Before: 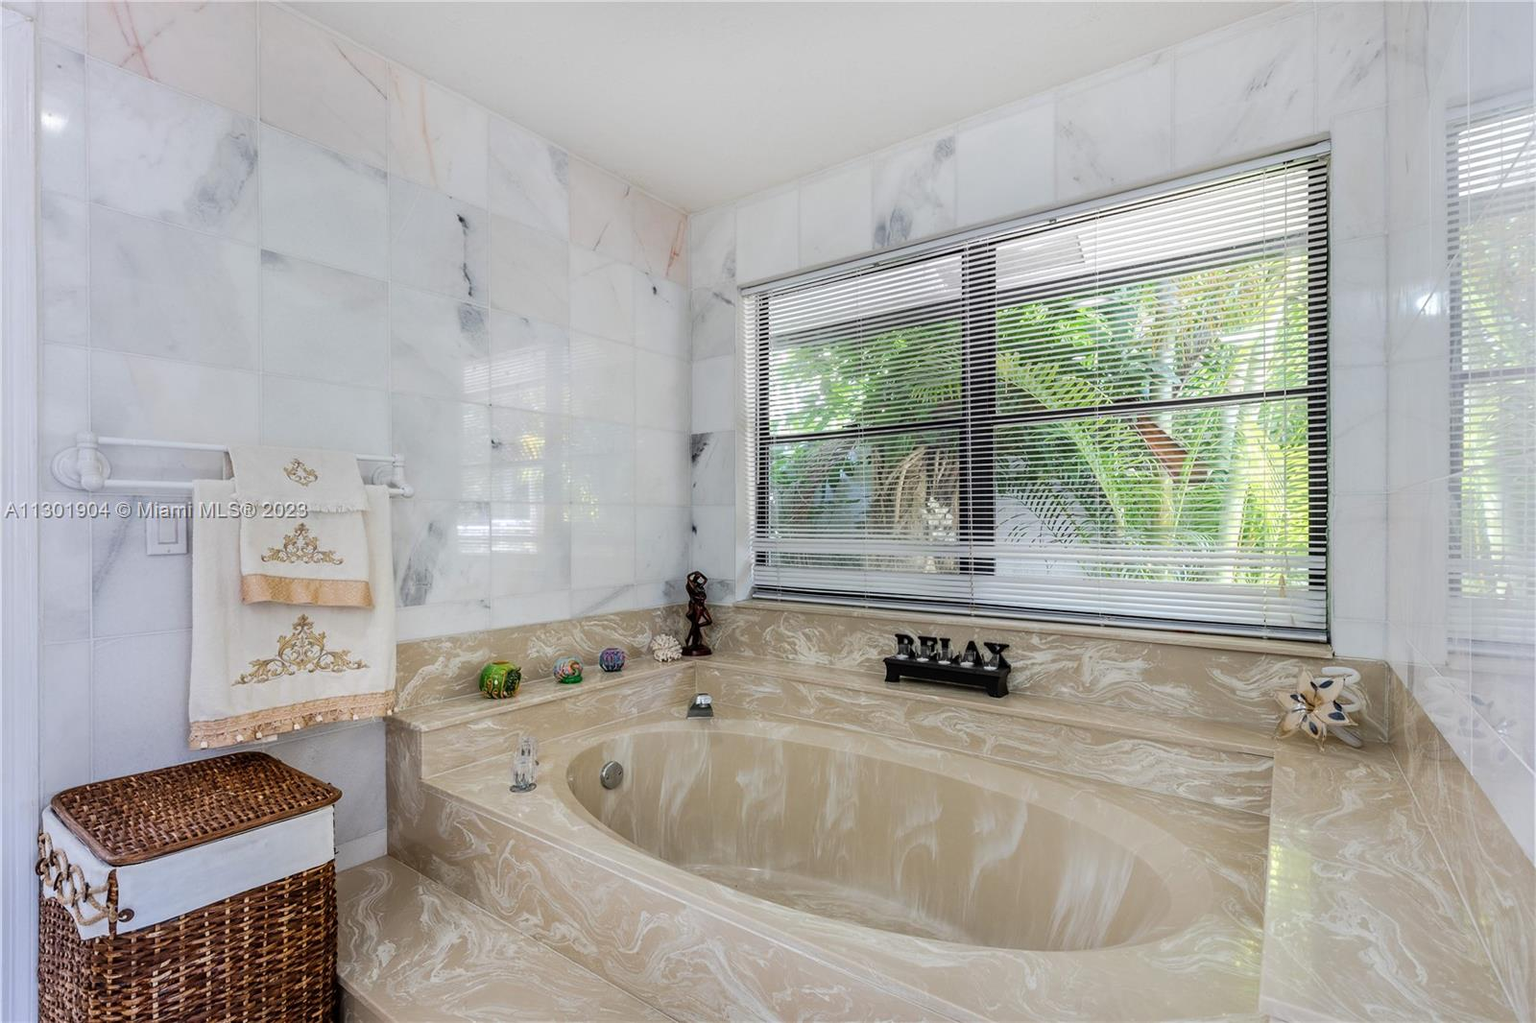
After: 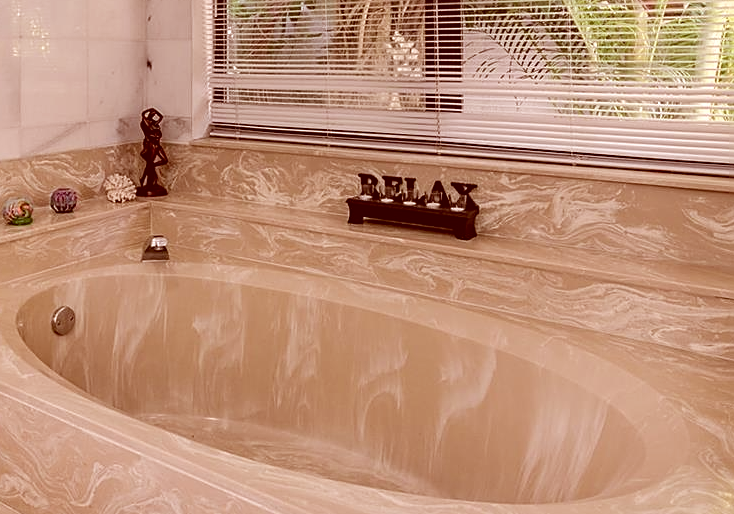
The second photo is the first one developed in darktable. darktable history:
sharpen: on, module defaults
crop: left 35.883%, top 45.778%, right 18.21%, bottom 5.949%
color correction: highlights a* 9.14, highlights b* 8.68, shadows a* 39.34, shadows b* 39.84, saturation 0.765
